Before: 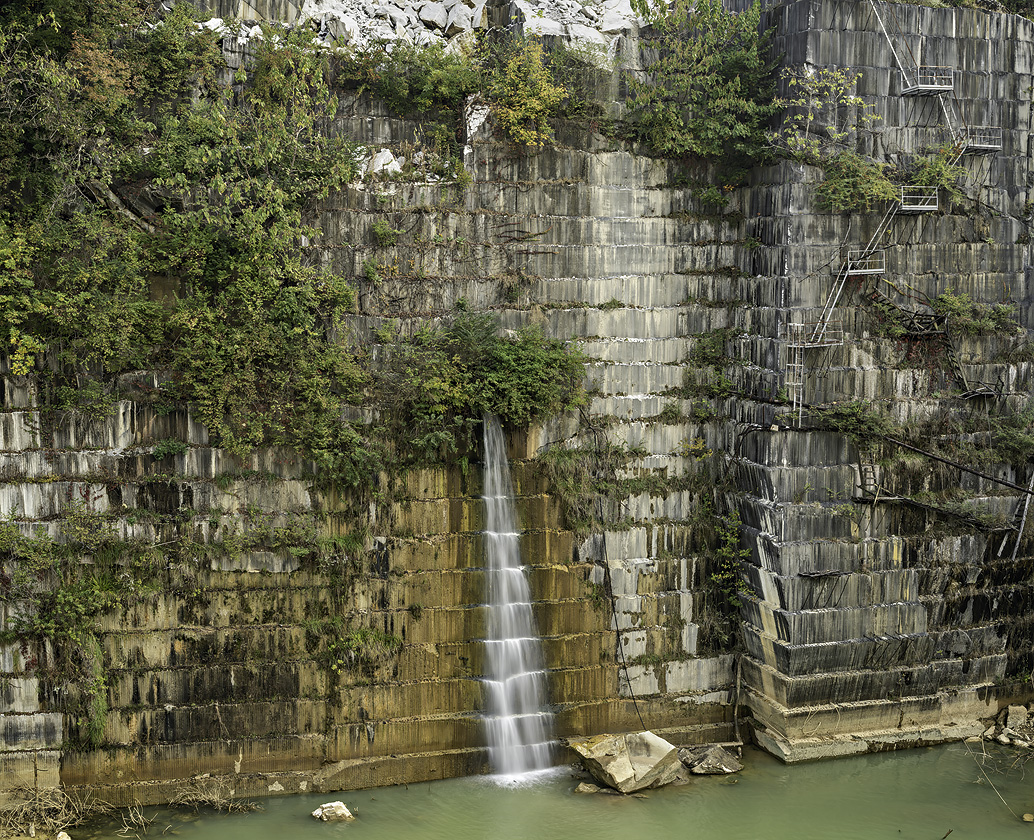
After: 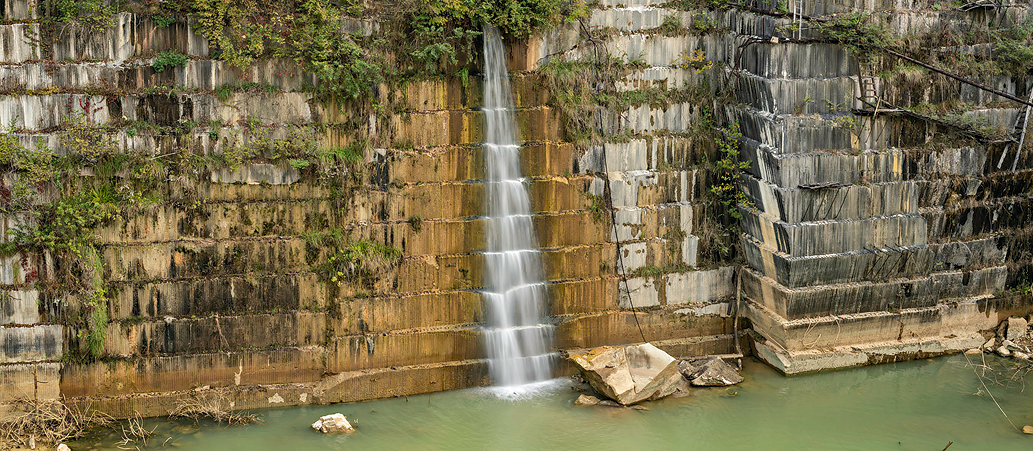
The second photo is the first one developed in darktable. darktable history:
crop and rotate: top 46.237%
